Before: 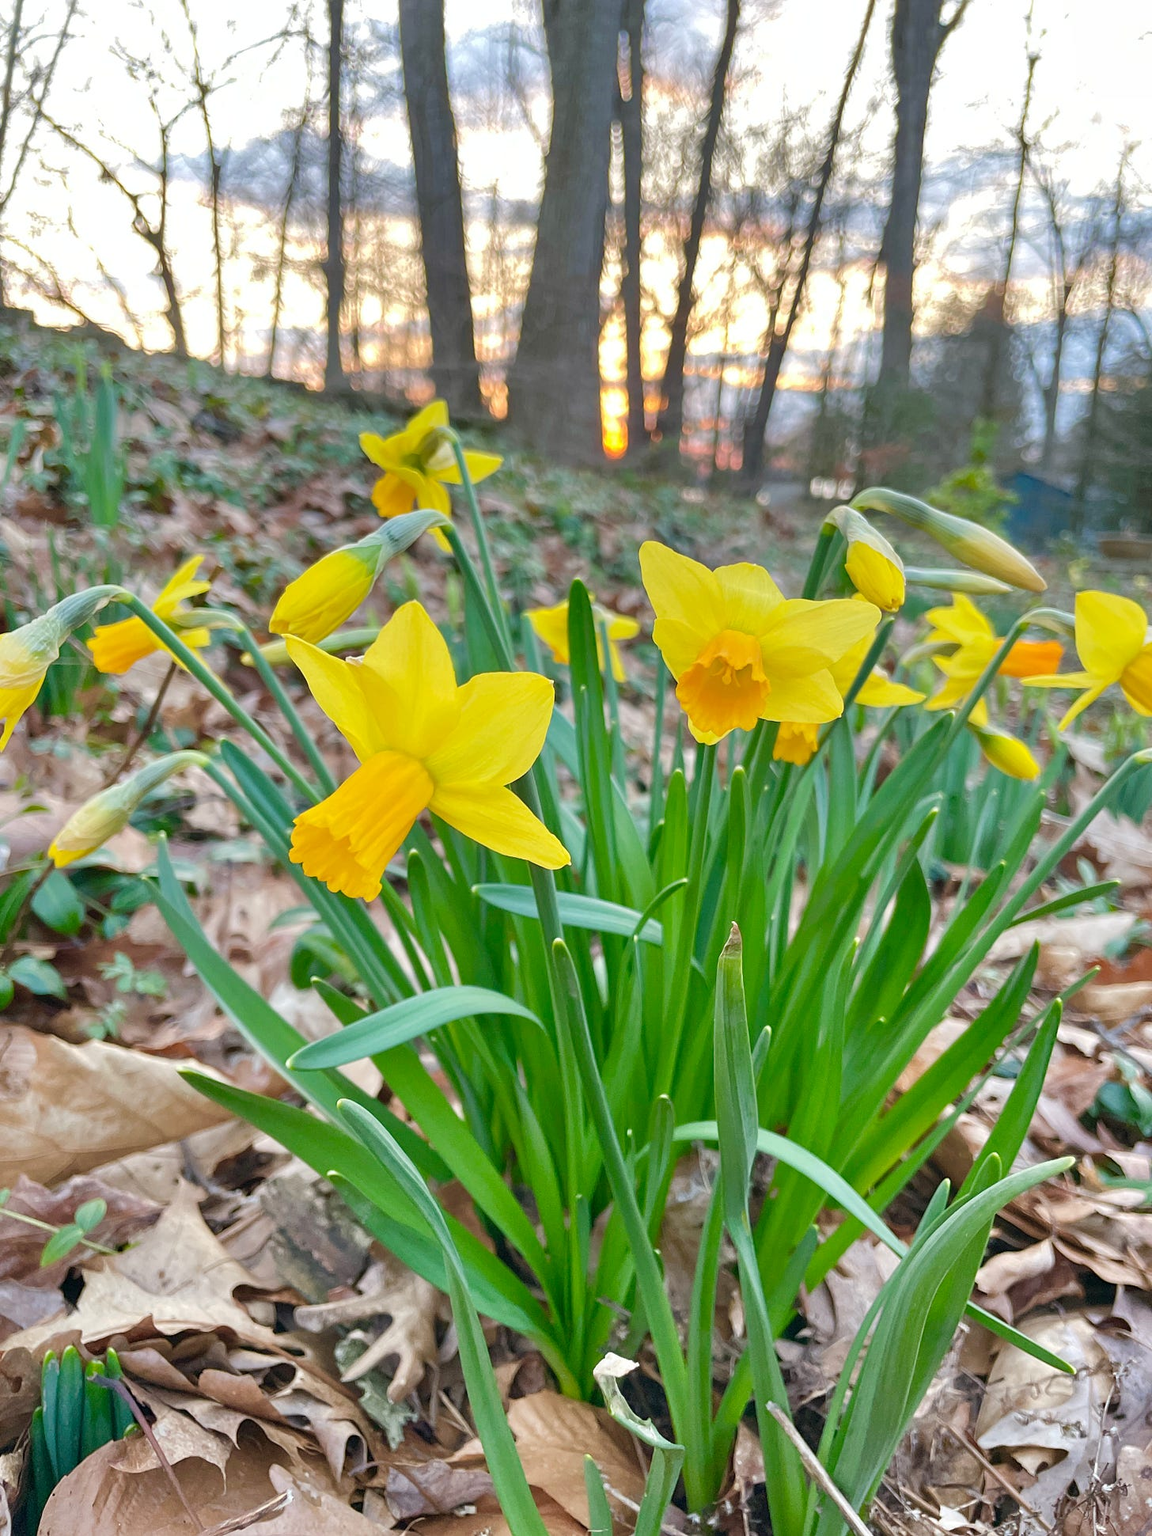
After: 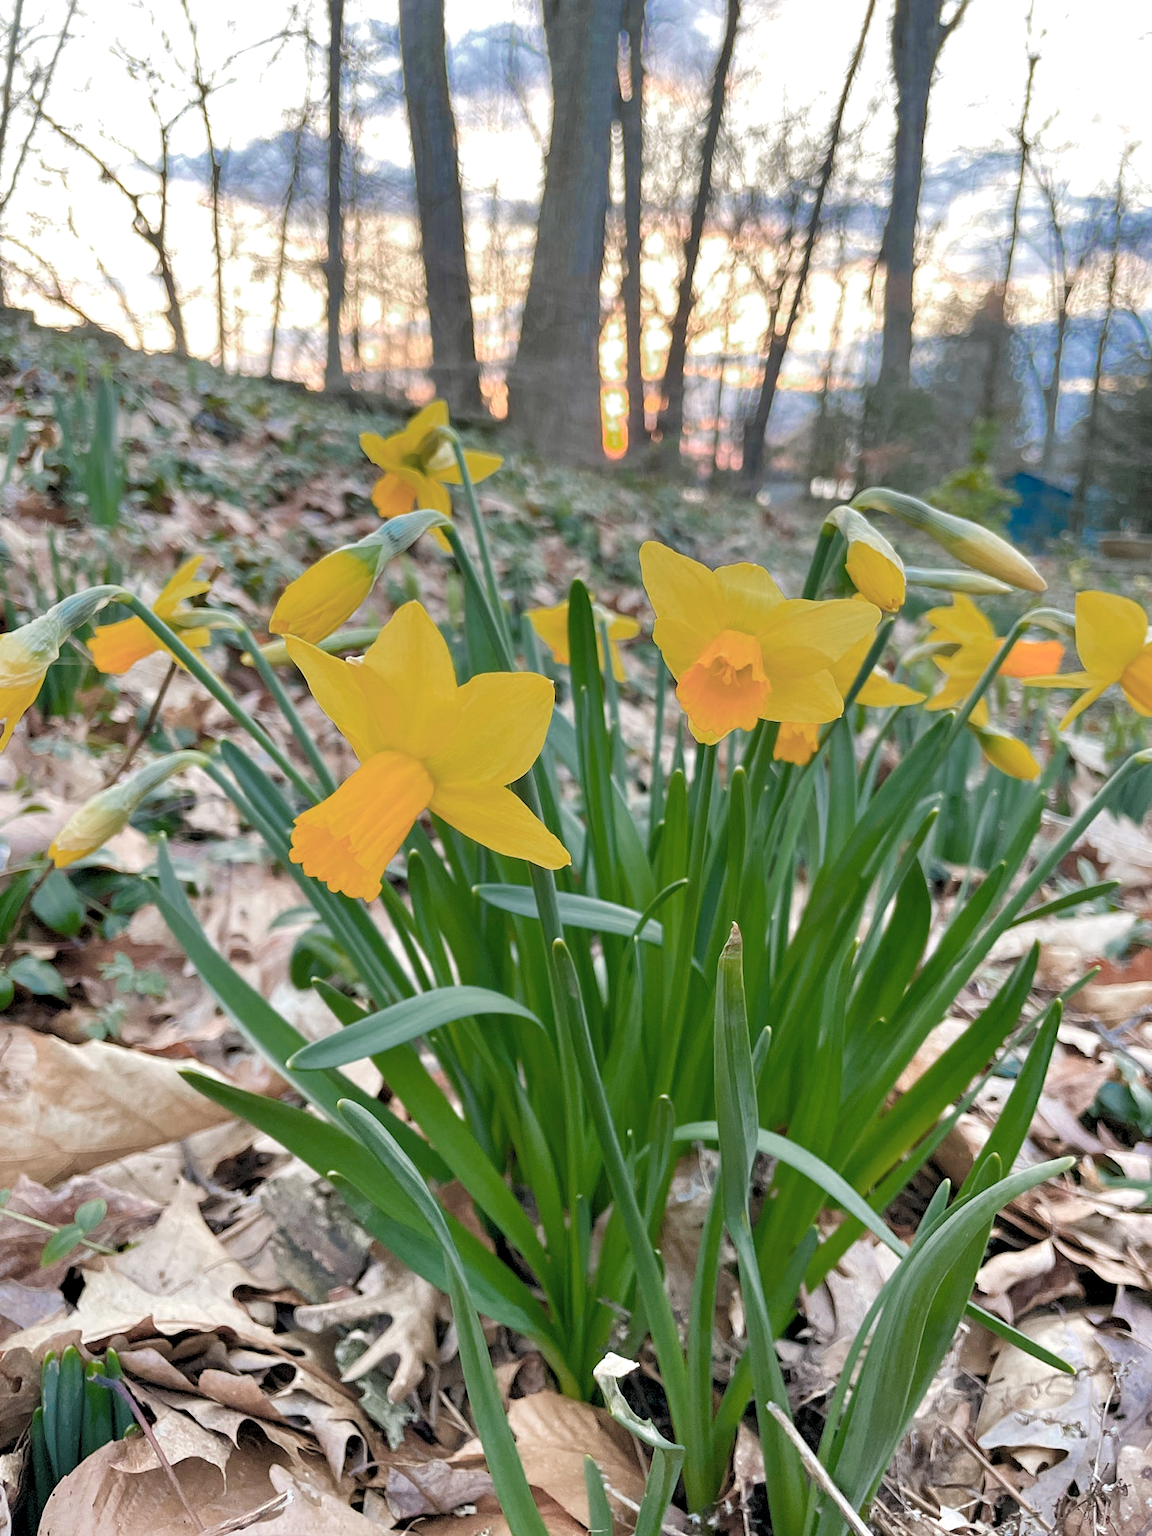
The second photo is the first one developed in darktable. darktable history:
color zones: curves: ch0 [(0, 0.553) (0.123, 0.58) (0.23, 0.419) (0.468, 0.155) (0.605, 0.132) (0.723, 0.063) (0.833, 0.172) (0.921, 0.468)]; ch1 [(0.025, 0.645) (0.229, 0.584) (0.326, 0.551) (0.537, 0.446) (0.599, 0.911) (0.708, 1) (0.805, 0.944)]; ch2 [(0.086, 0.468) (0.254, 0.464) (0.638, 0.564) (0.702, 0.592) (0.768, 0.564)]
contrast brightness saturation: contrast 0.1, saturation -0.36
rgb levels: levels [[0.013, 0.434, 0.89], [0, 0.5, 1], [0, 0.5, 1]]
